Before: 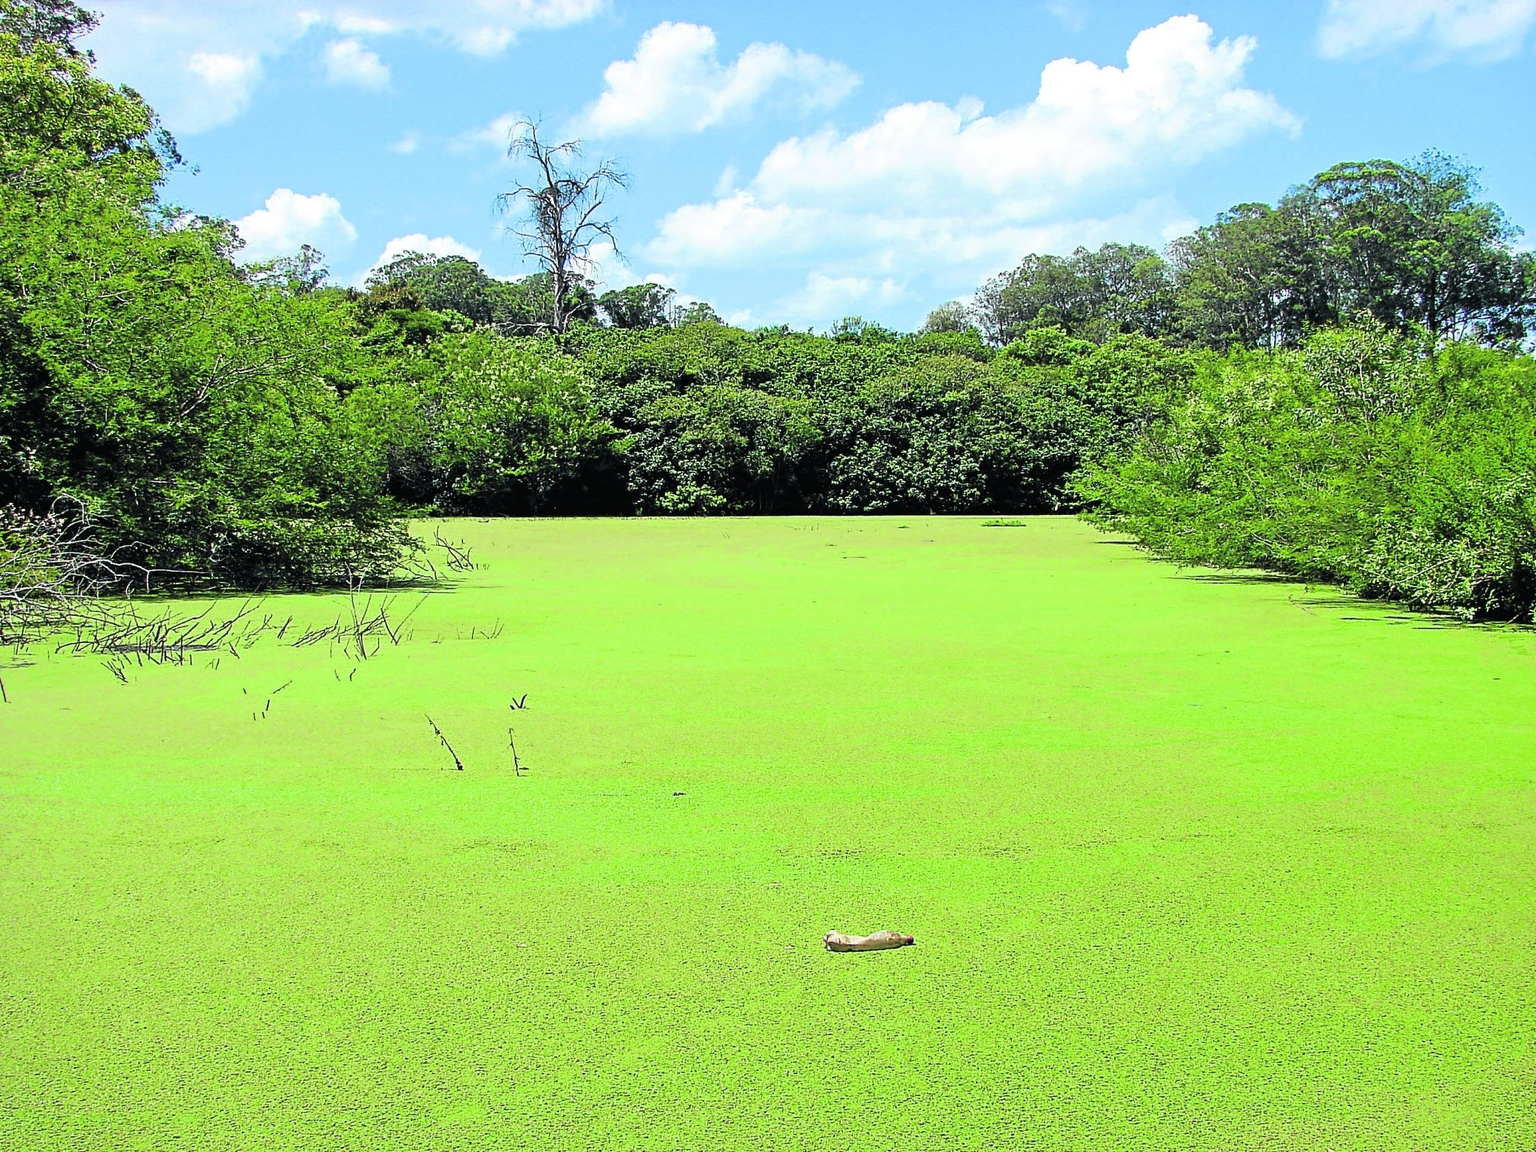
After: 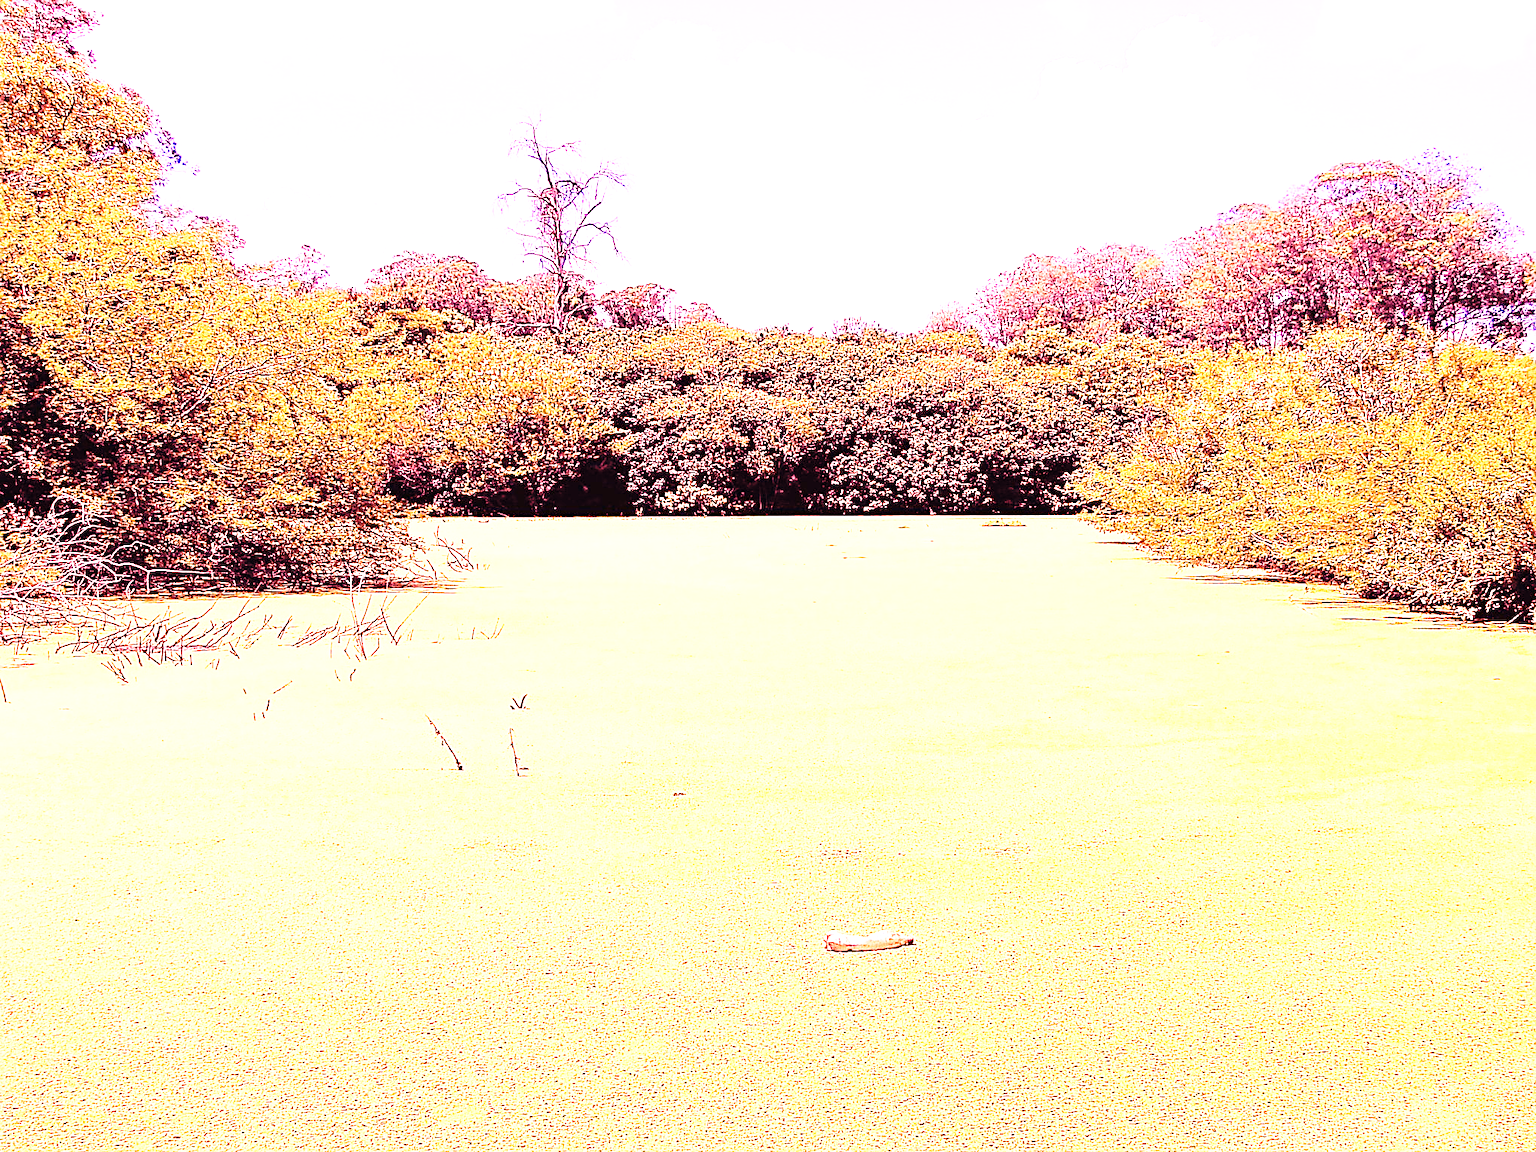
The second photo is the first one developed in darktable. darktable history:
color contrast: green-magenta contrast 0.81
sharpen: on, module defaults
white balance: red 4.26, blue 1.802
base curve: curves: ch0 [(0, 0) (0.028, 0.03) (0.121, 0.232) (0.46, 0.748) (0.859, 0.968) (1, 1)], preserve colors none
contrast brightness saturation: contrast 0.1, brightness 0.03, saturation 0.09
